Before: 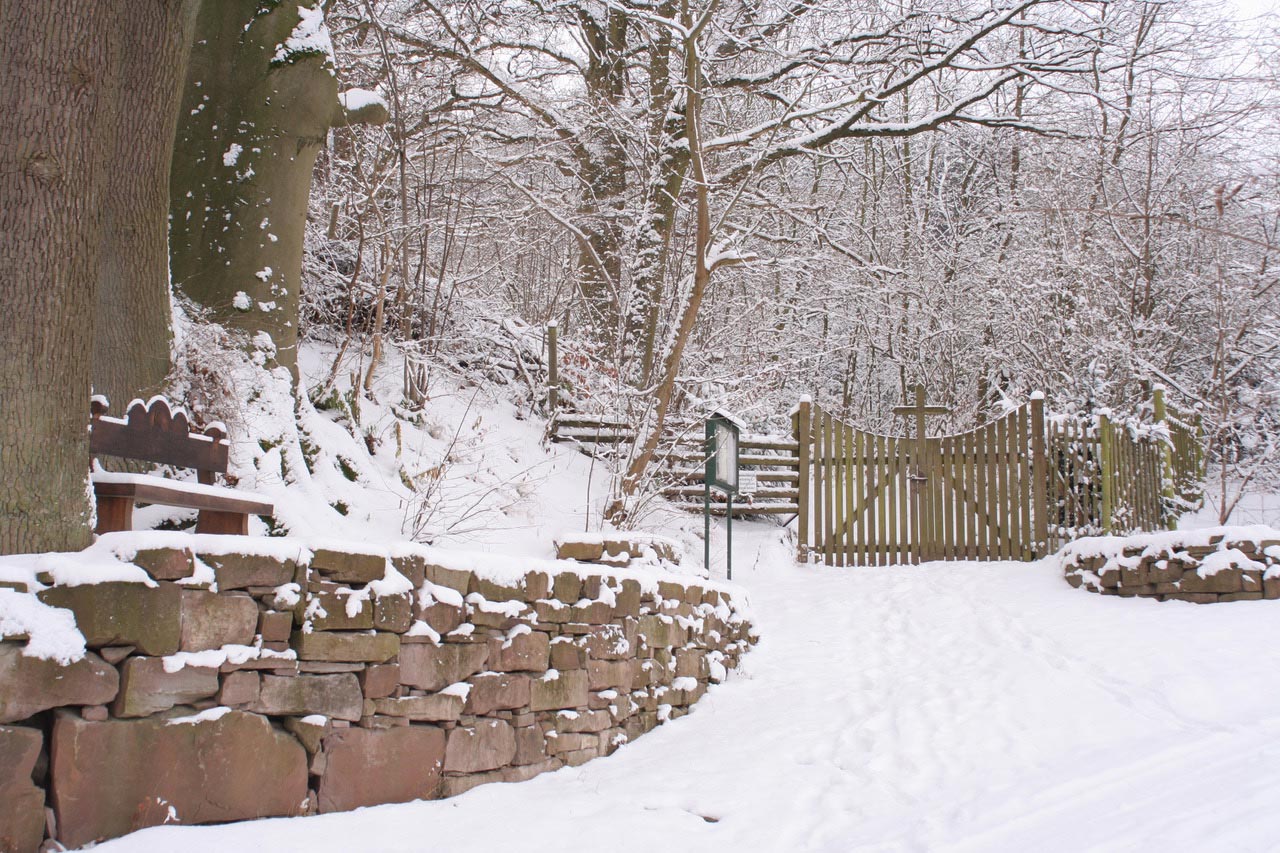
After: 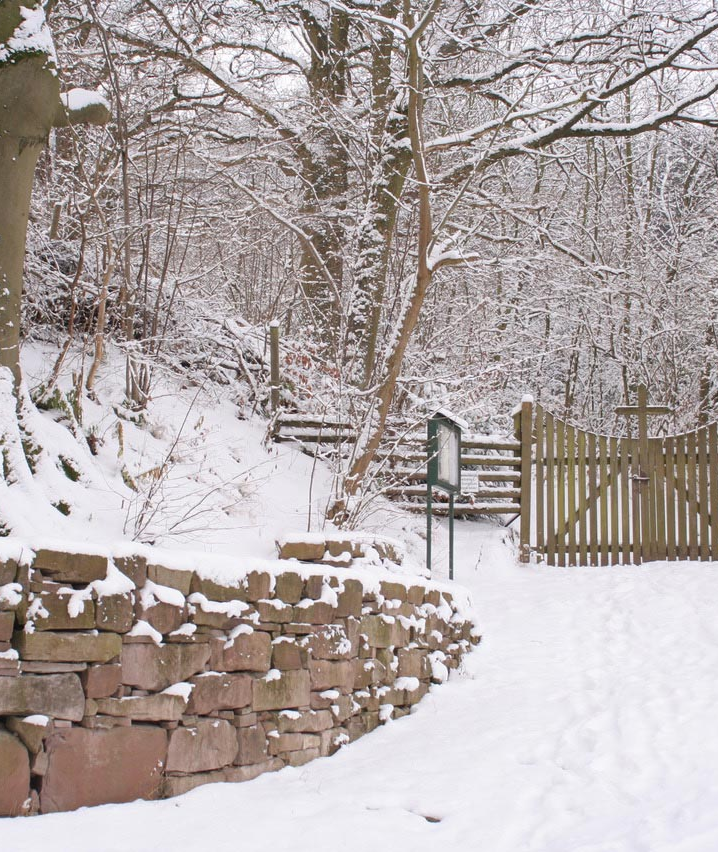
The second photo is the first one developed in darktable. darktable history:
crop: left 21.732%, right 22.142%, bottom 0.012%
